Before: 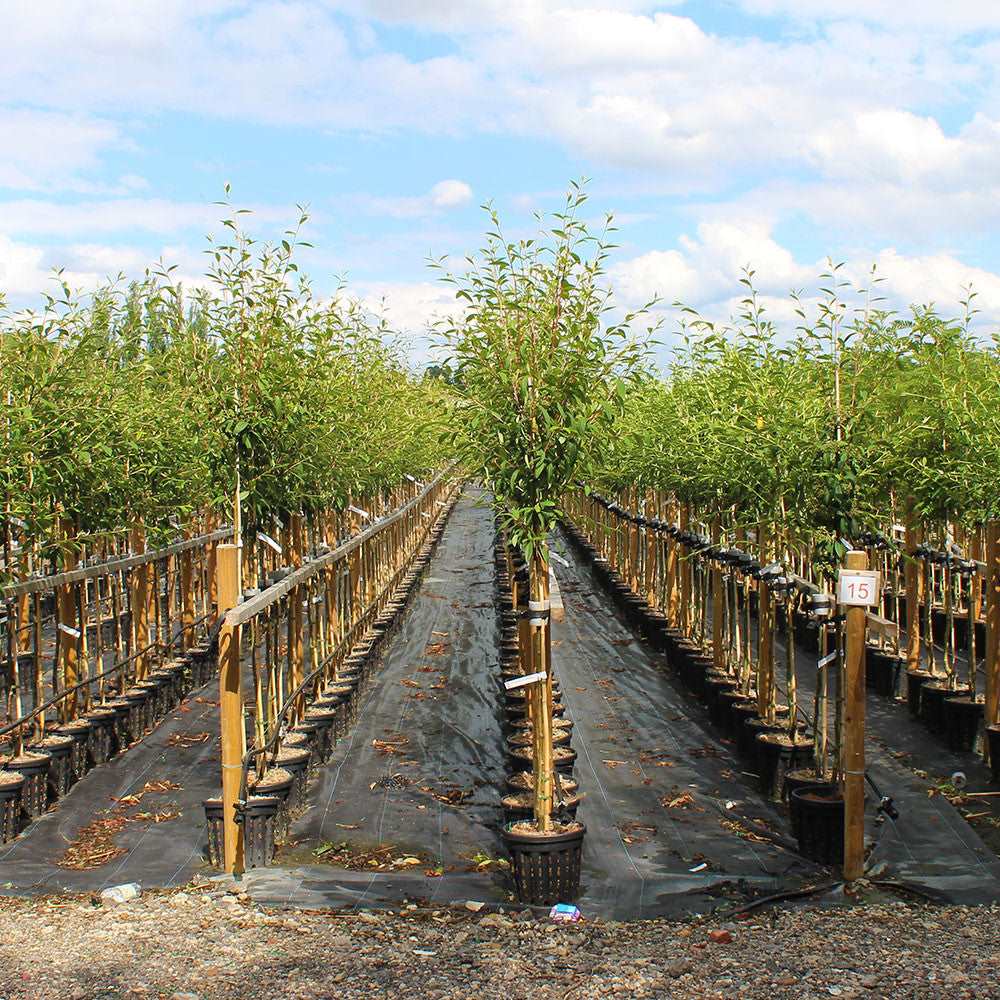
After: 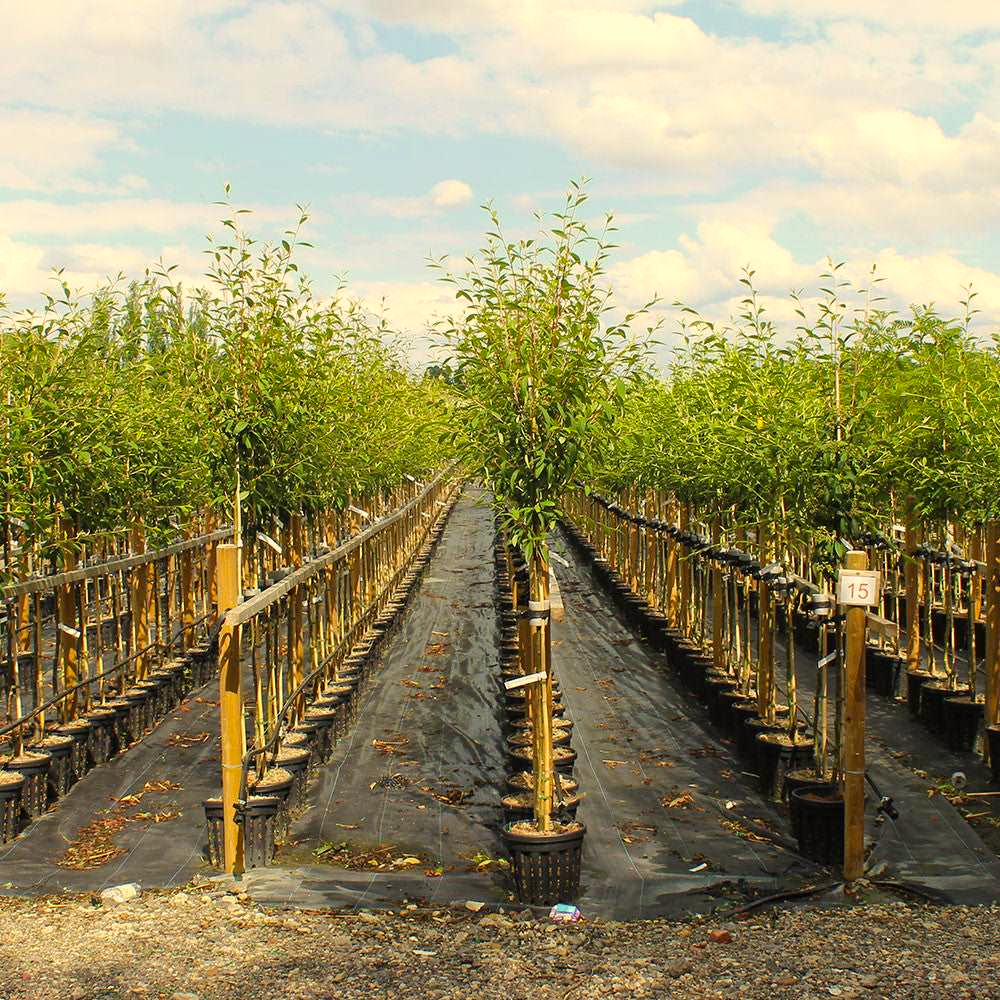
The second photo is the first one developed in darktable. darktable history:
color correction: highlights a* 2.29, highlights b* 22.81
